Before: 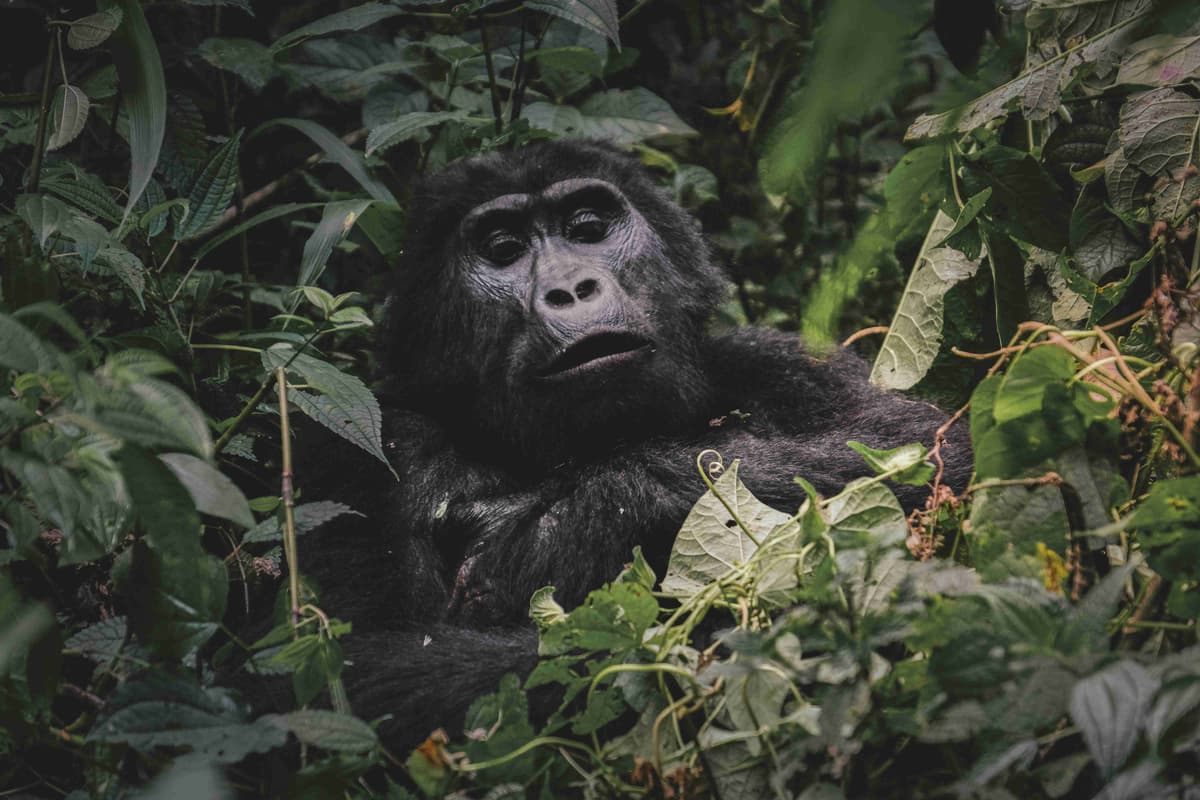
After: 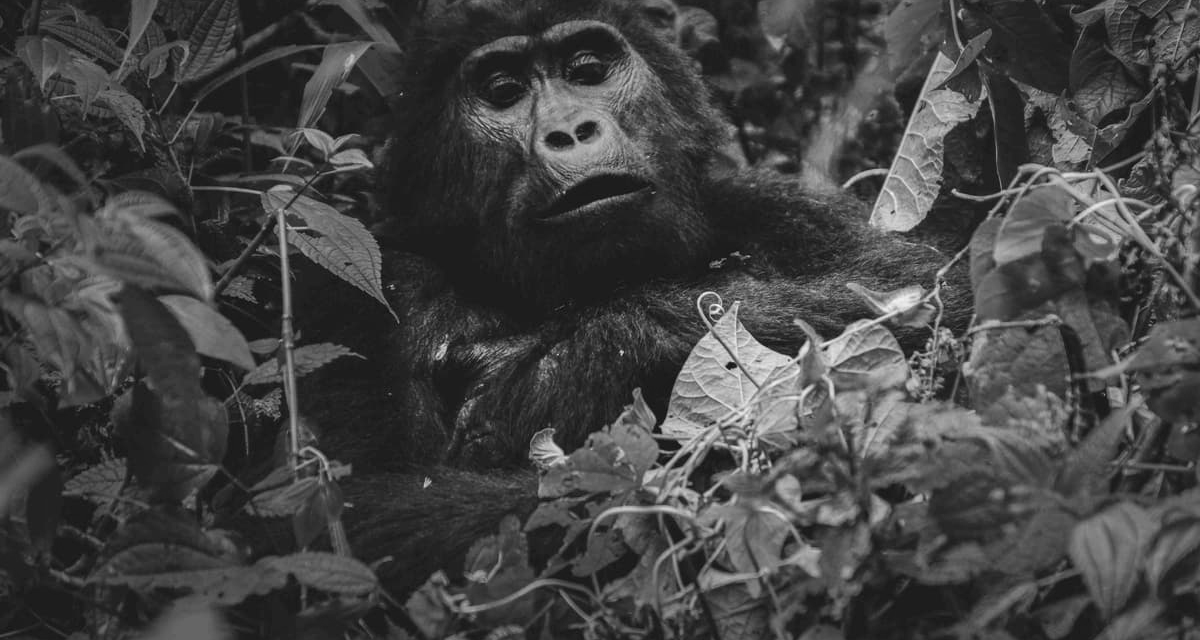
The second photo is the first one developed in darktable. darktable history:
white balance: red 1.123, blue 0.83
crop and rotate: top 19.998%
monochrome: on, module defaults
